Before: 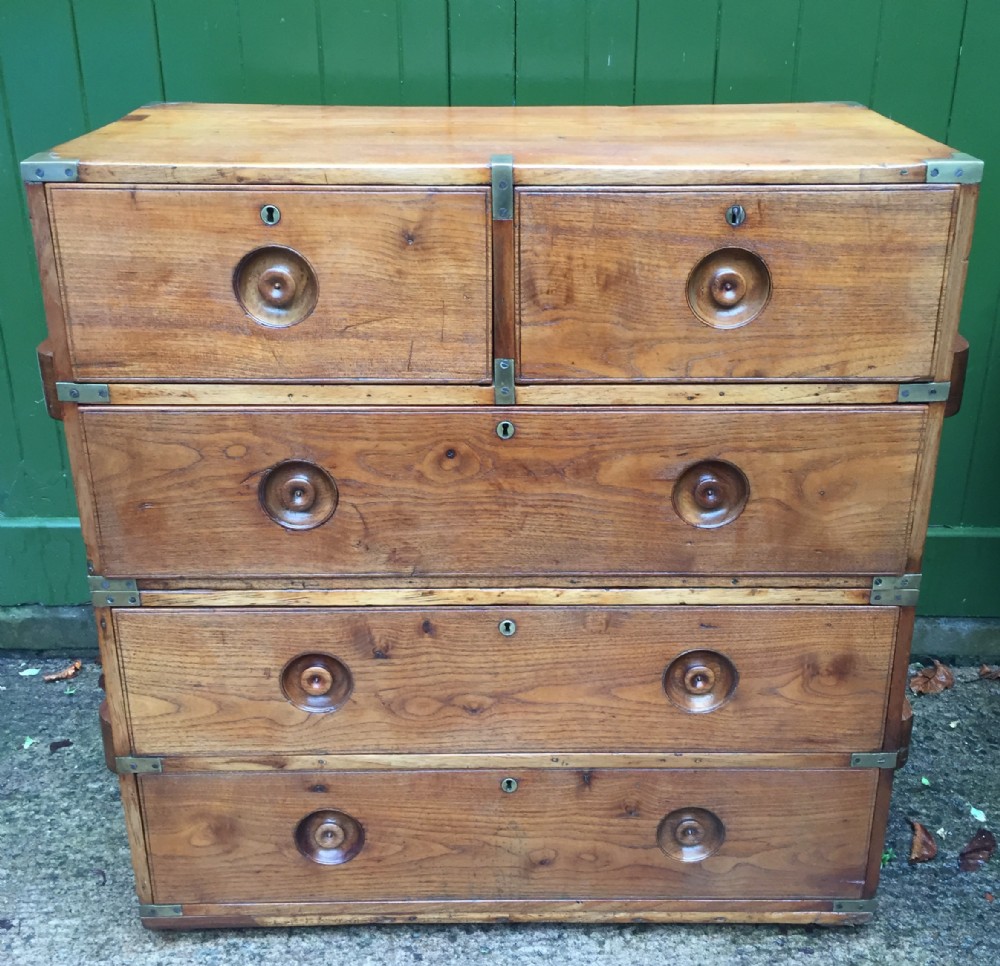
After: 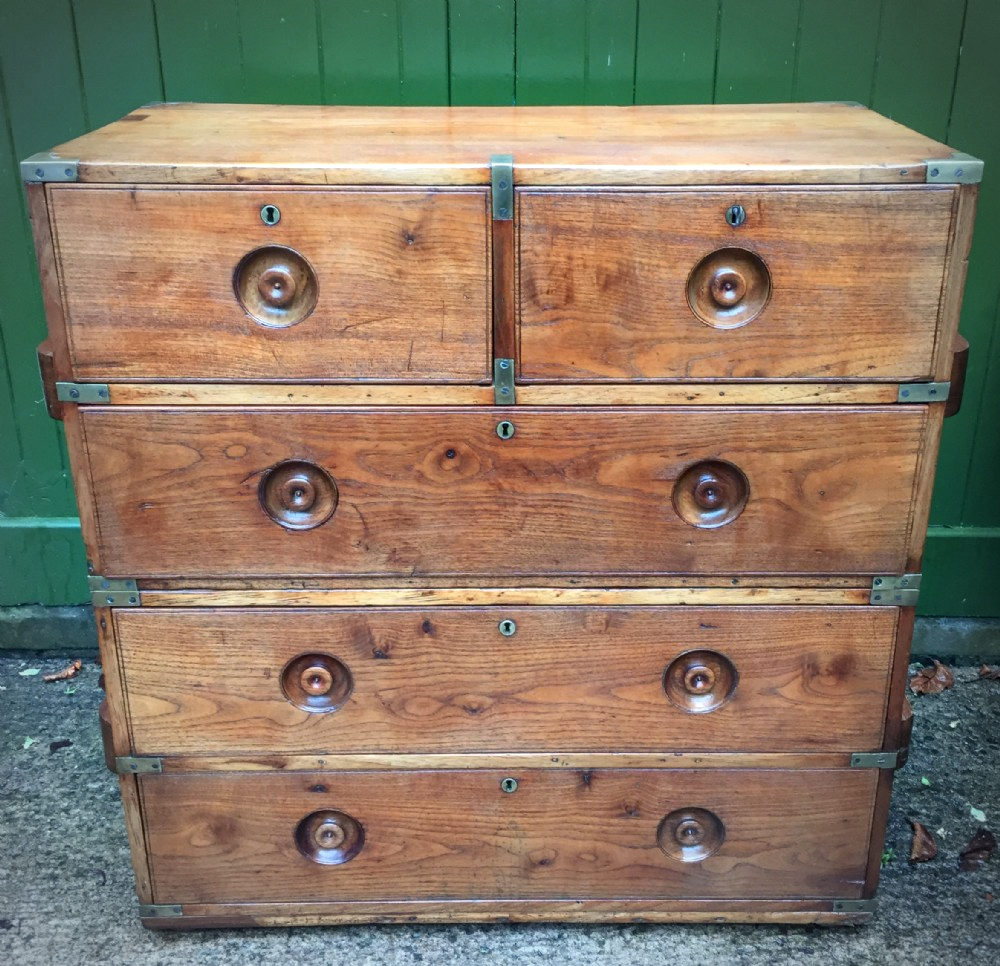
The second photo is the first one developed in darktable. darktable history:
color correction: highlights b* -0.061, saturation 1.06
local contrast: on, module defaults
vignetting: automatic ratio true
color zones: curves: ch1 [(0.235, 0.558) (0.75, 0.5)]; ch2 [(0.25, 0.462) (0.749, 0.457)]
